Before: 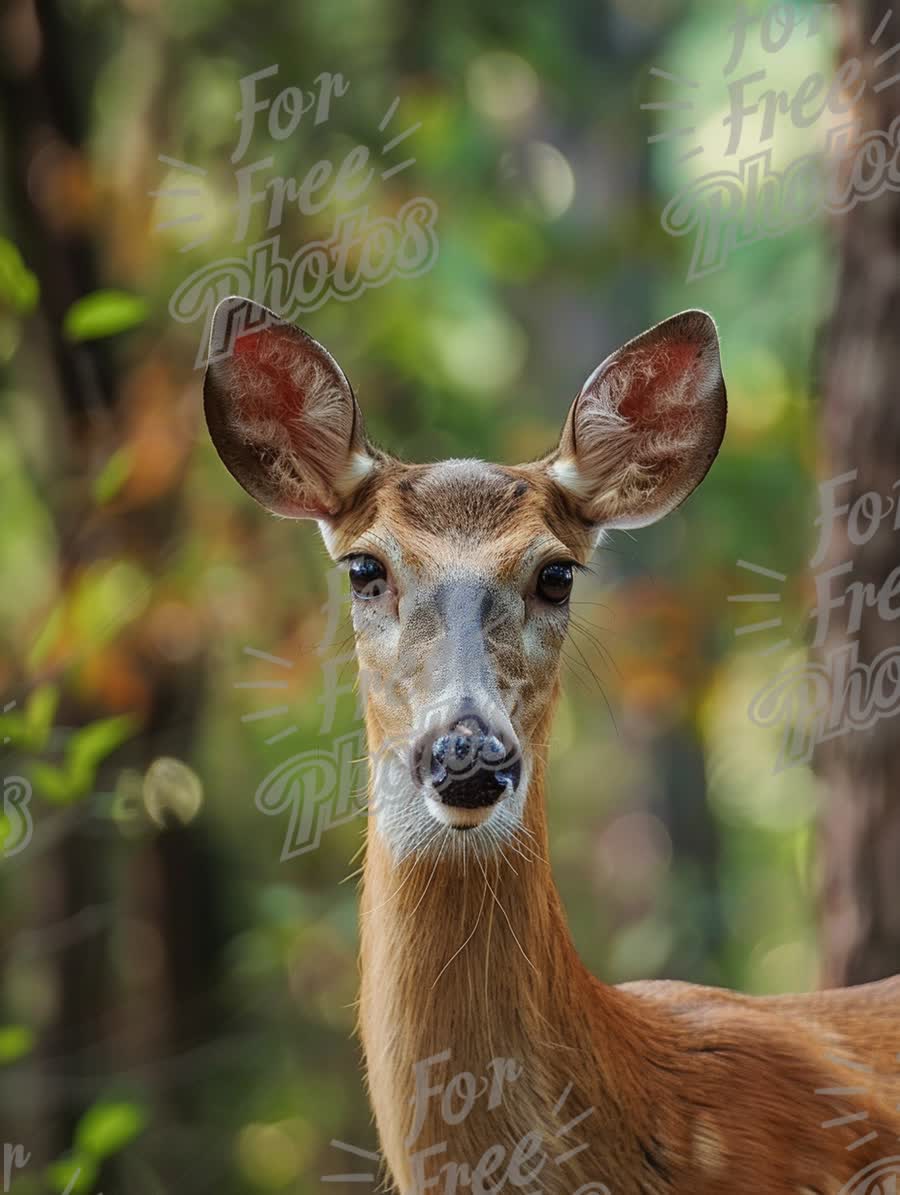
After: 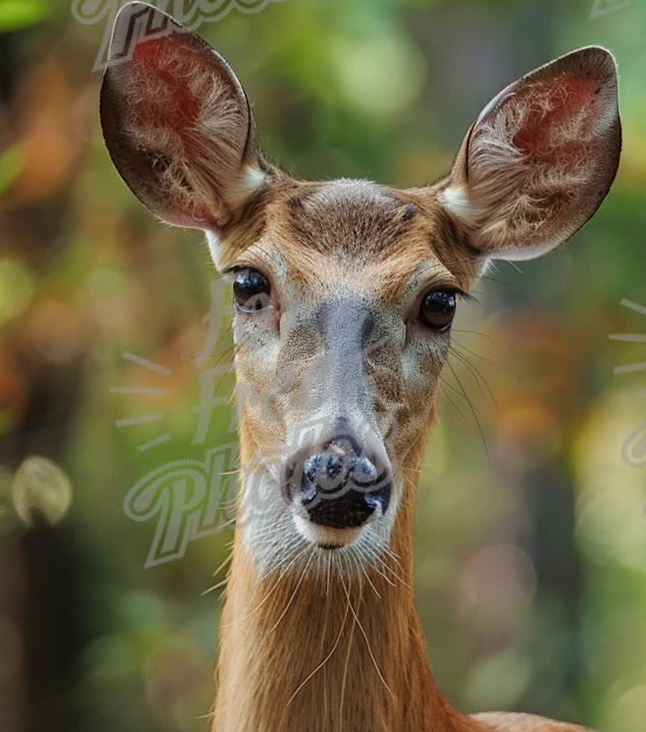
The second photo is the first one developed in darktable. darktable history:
crop and rotate: angle -3.94°, left 9.918%, top 21.253%, right 11.908%, bottom 12.032%
